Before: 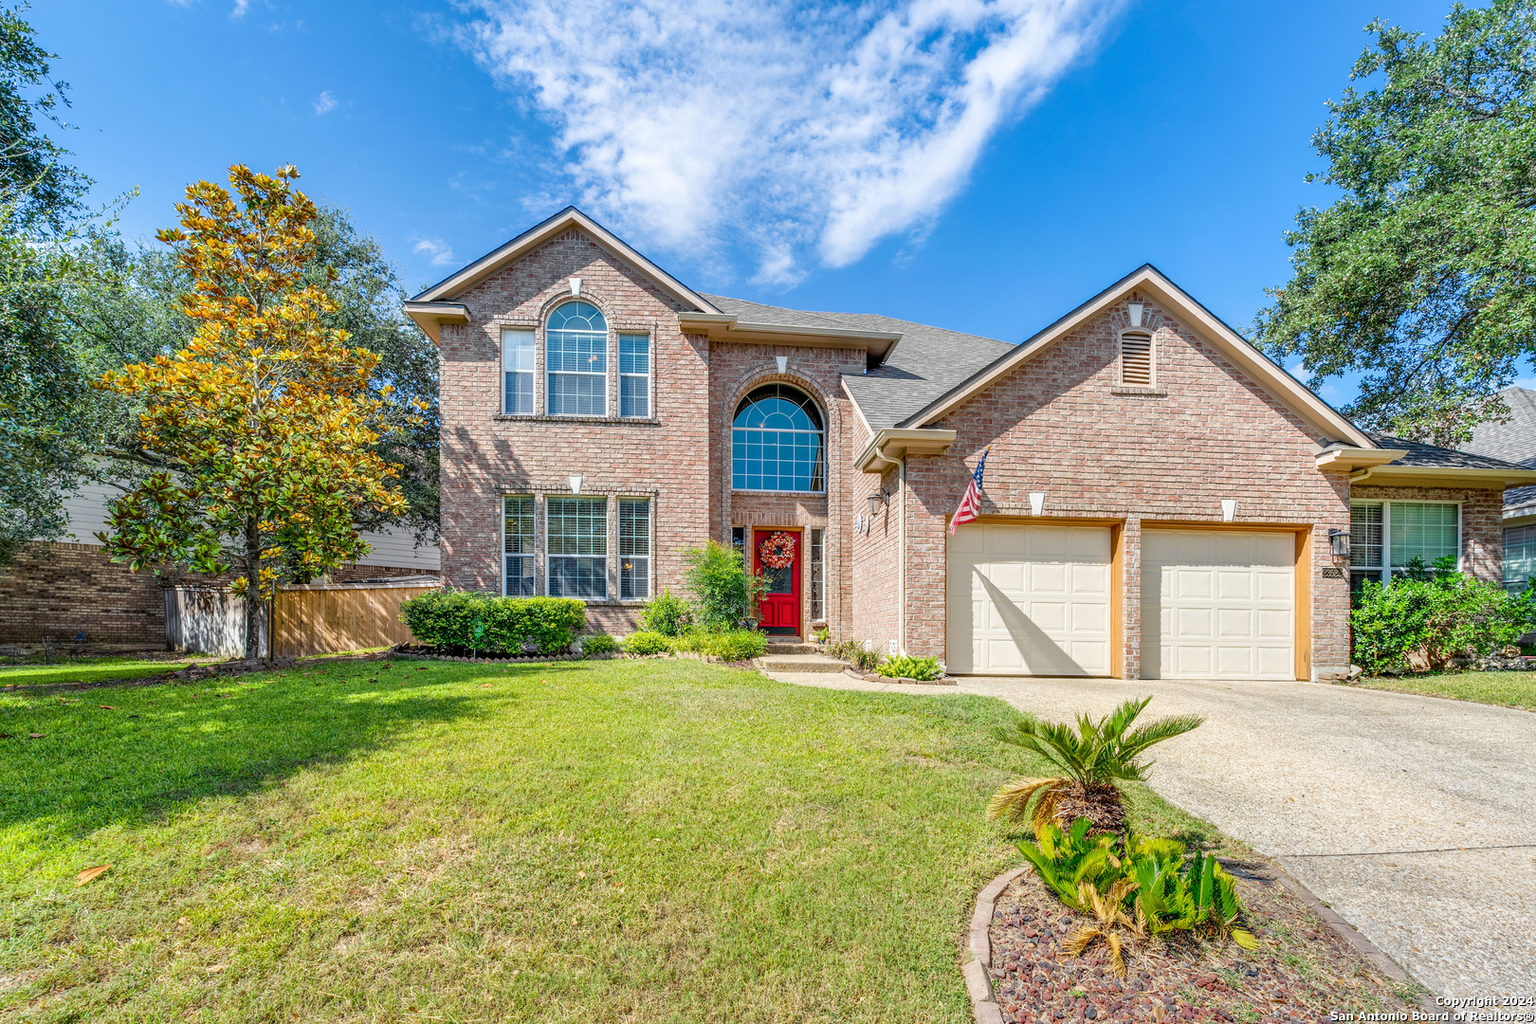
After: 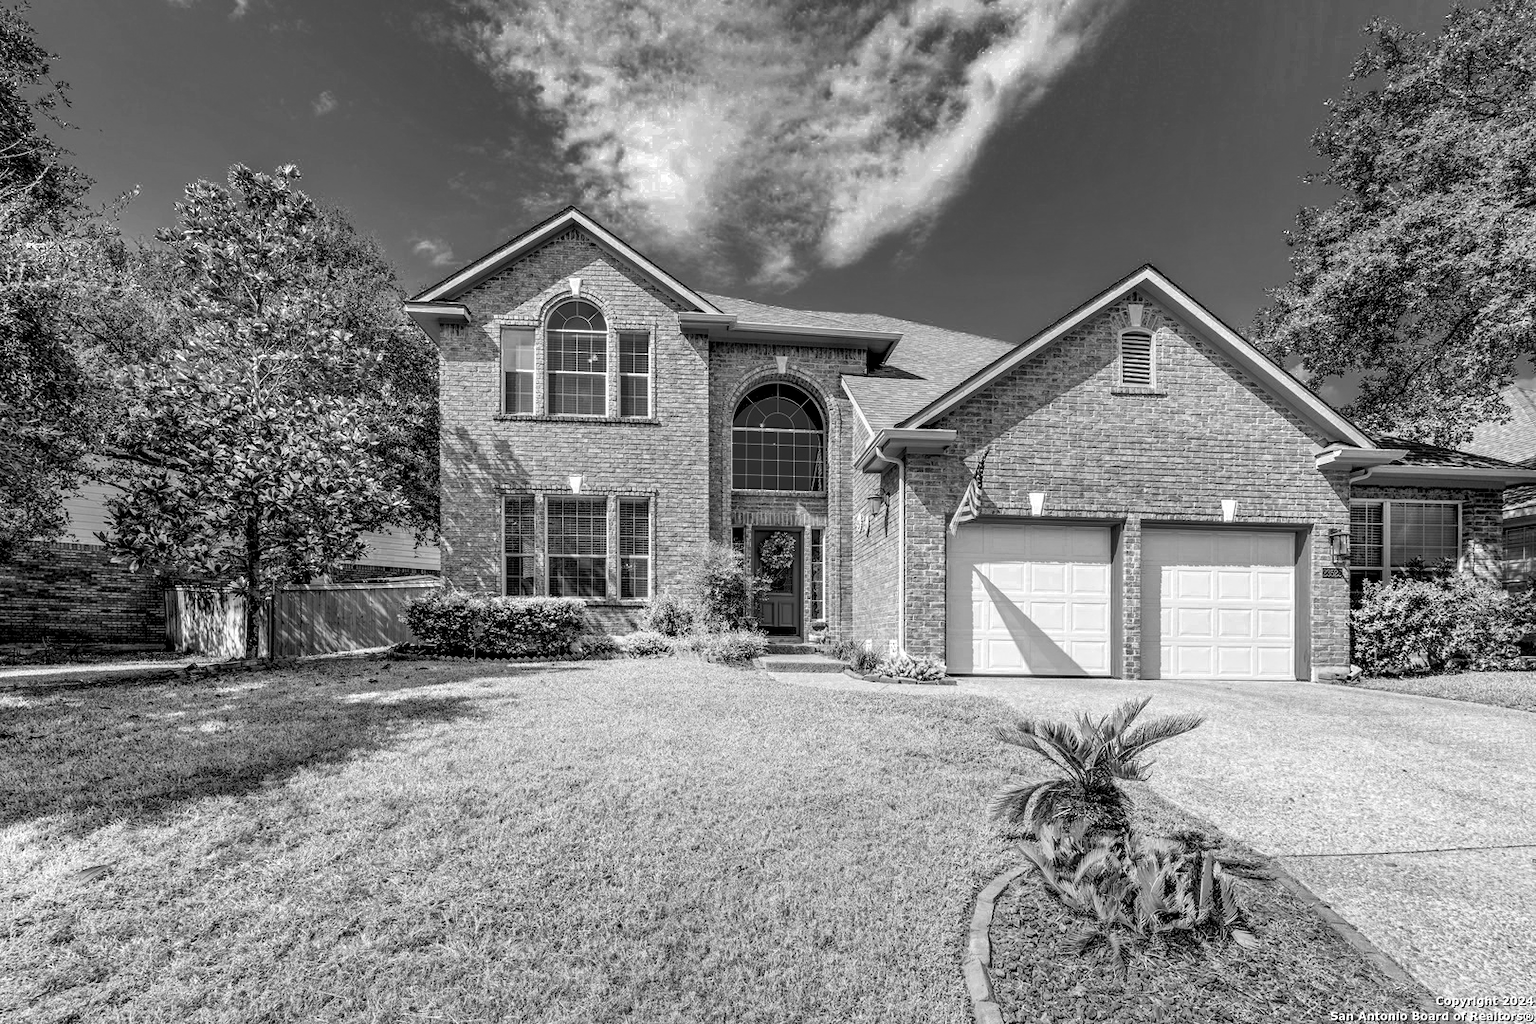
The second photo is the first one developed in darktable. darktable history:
color balance rgb: perceptual saturation grading › global saturation 20%, perceptual saturation grading › highlights -25.426%, perceptual saturation grading › shadows 49.848%, global vibrance 20%
color zones: curves: ch0 [(0.002, 0.589) (0.107, 0.484) (0.146, 0.249) (0.217, 0.352) (0.309, 0.525) (0.39, 0.404) (0.455, 0.169) (0.597, 0.055) (0.724, 0.212) (0.775, 0.691) (0.869, 0.571) (1, 0.587)]; ch1 [(0, 0) (0.143, 0) (0.286, 0) (0.429, 0) (0.571, 0) (0.714, 0) (0.857, 0)]
exposure: black level correction 0.023, exposure 0.18 EV, compensate highlight preservation false
